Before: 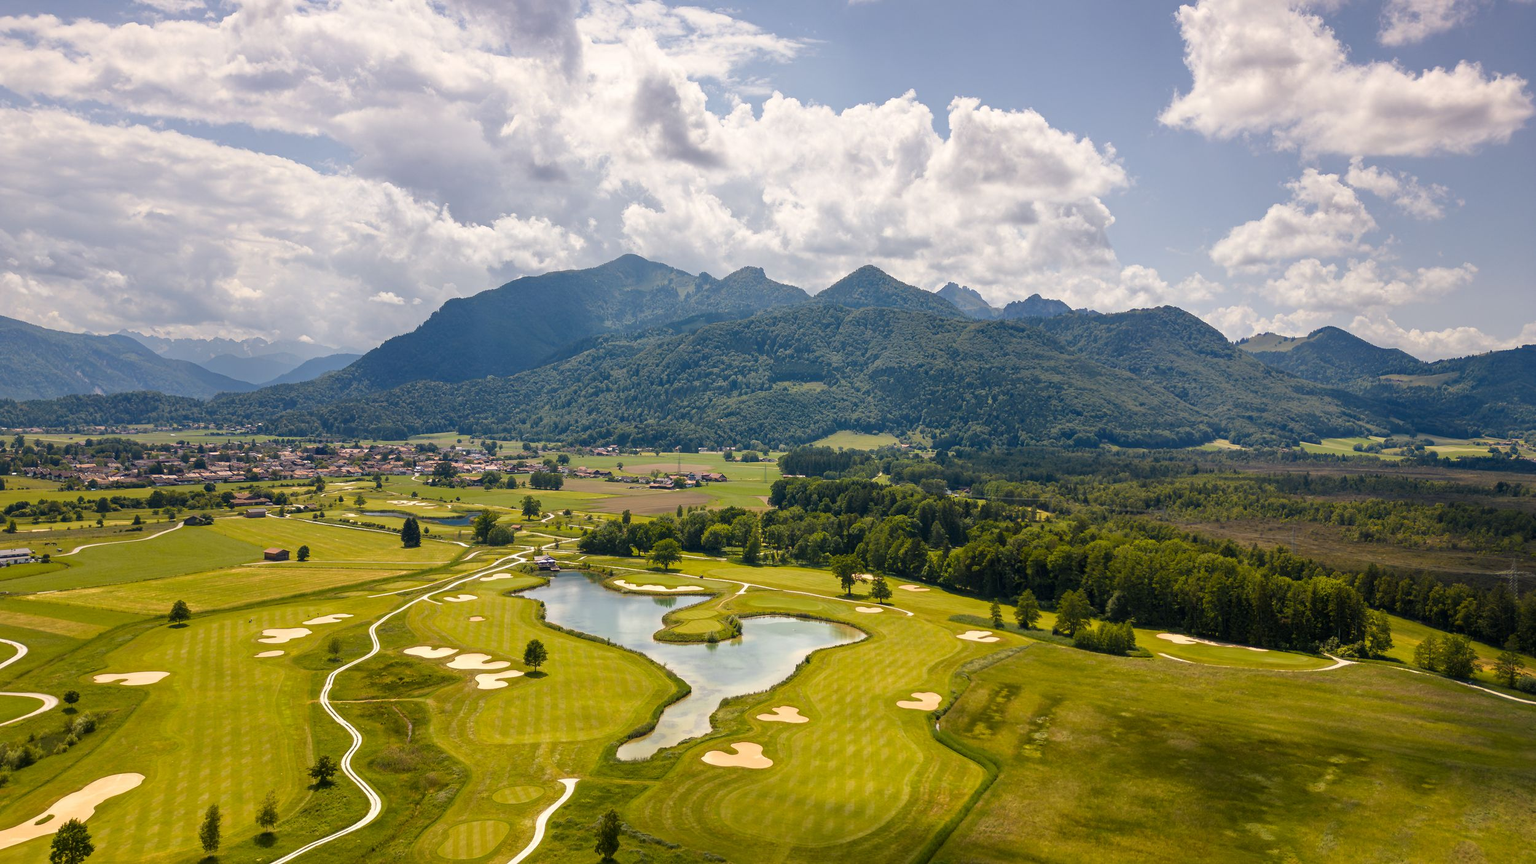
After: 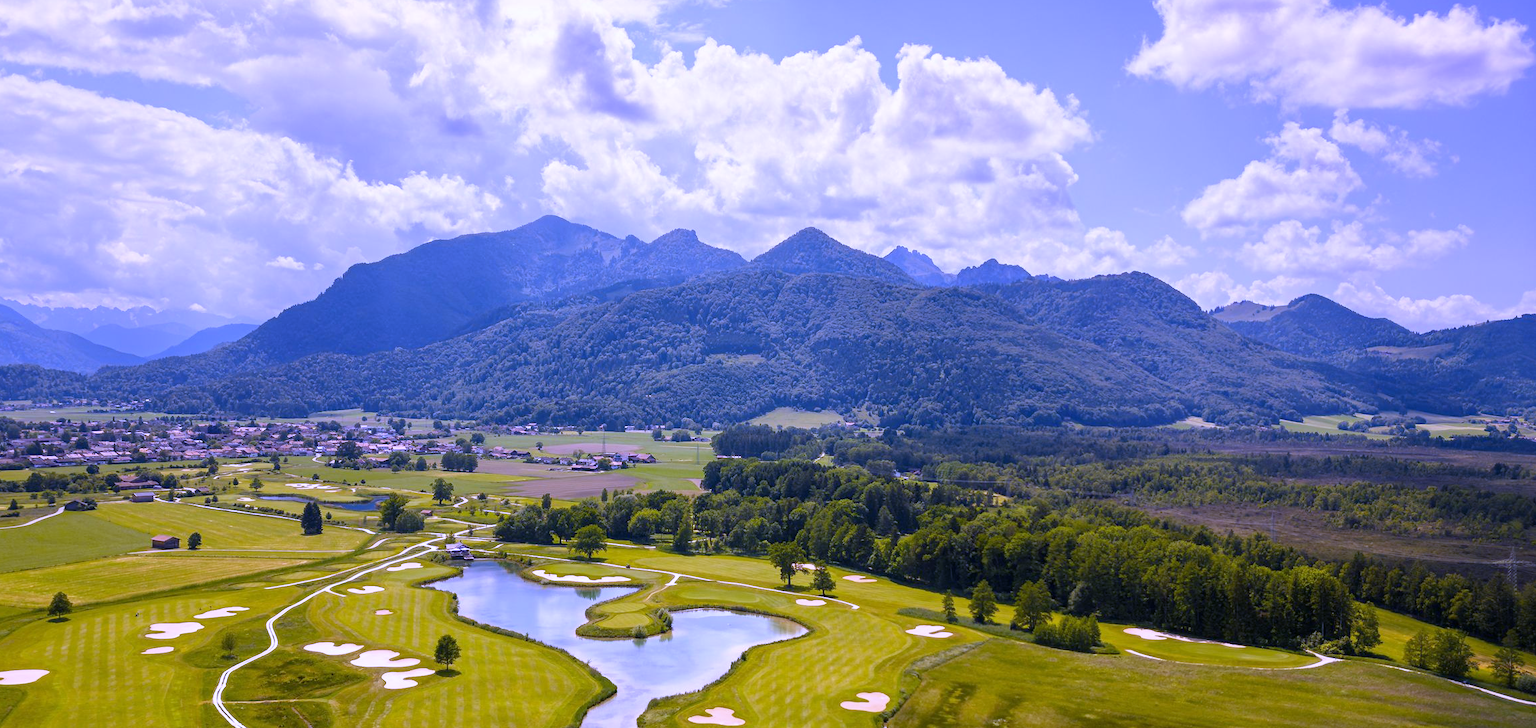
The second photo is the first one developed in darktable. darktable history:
crop: left 8.155%, top 6.611%, bottom 15.385%
white balance: red 0.98, blue 1.61
